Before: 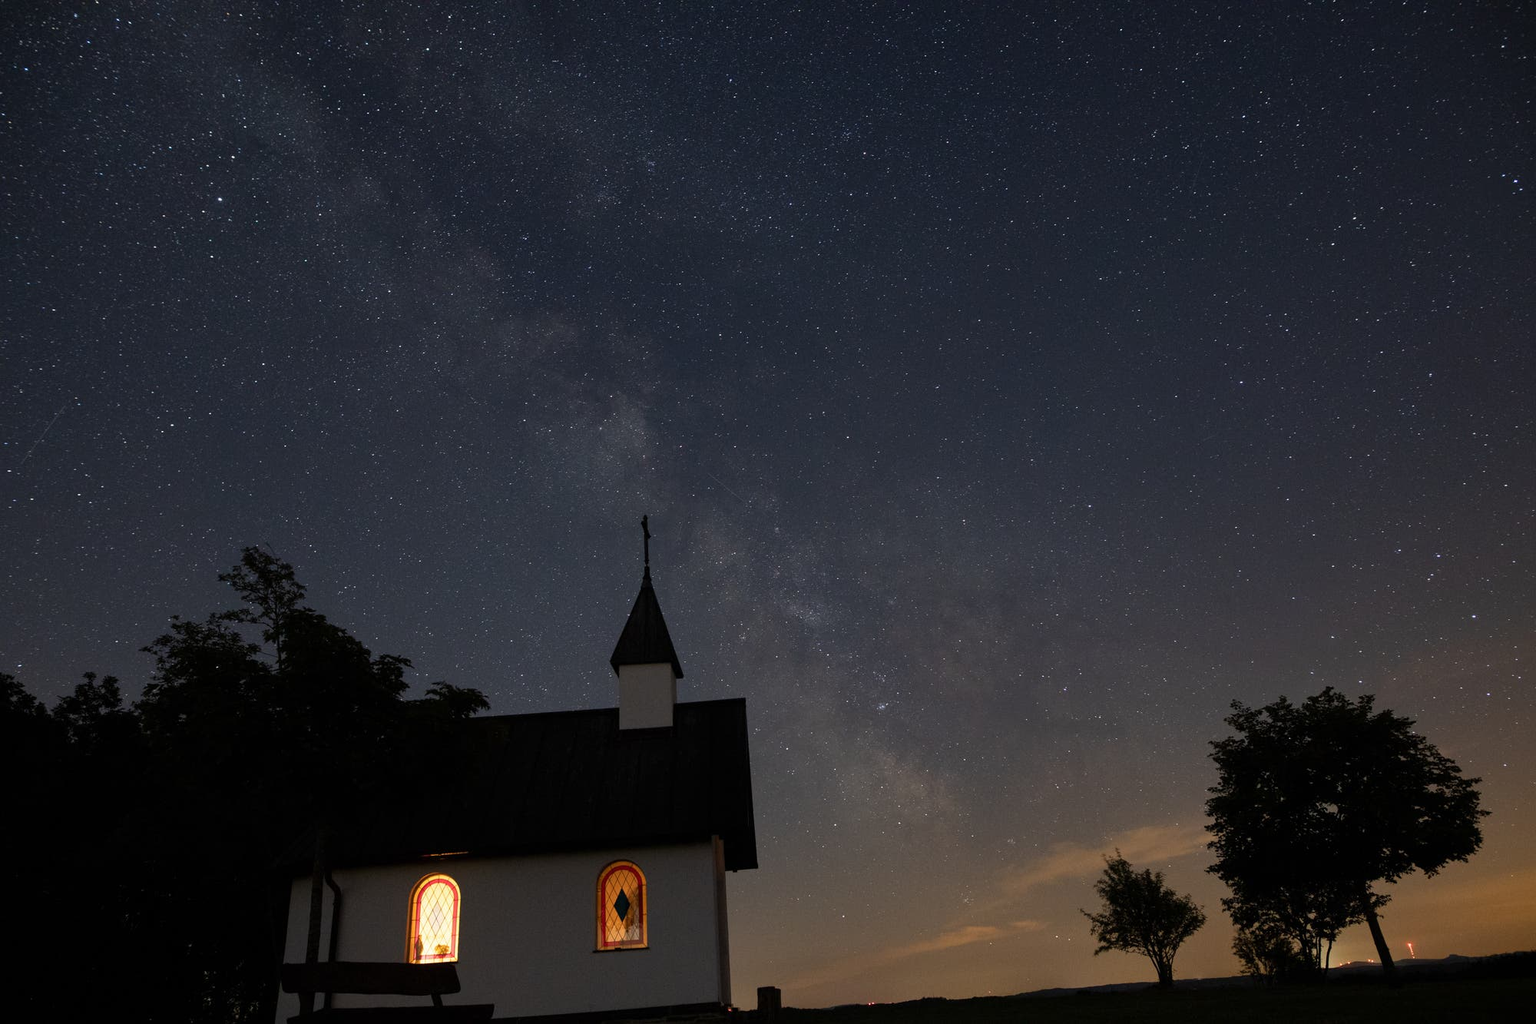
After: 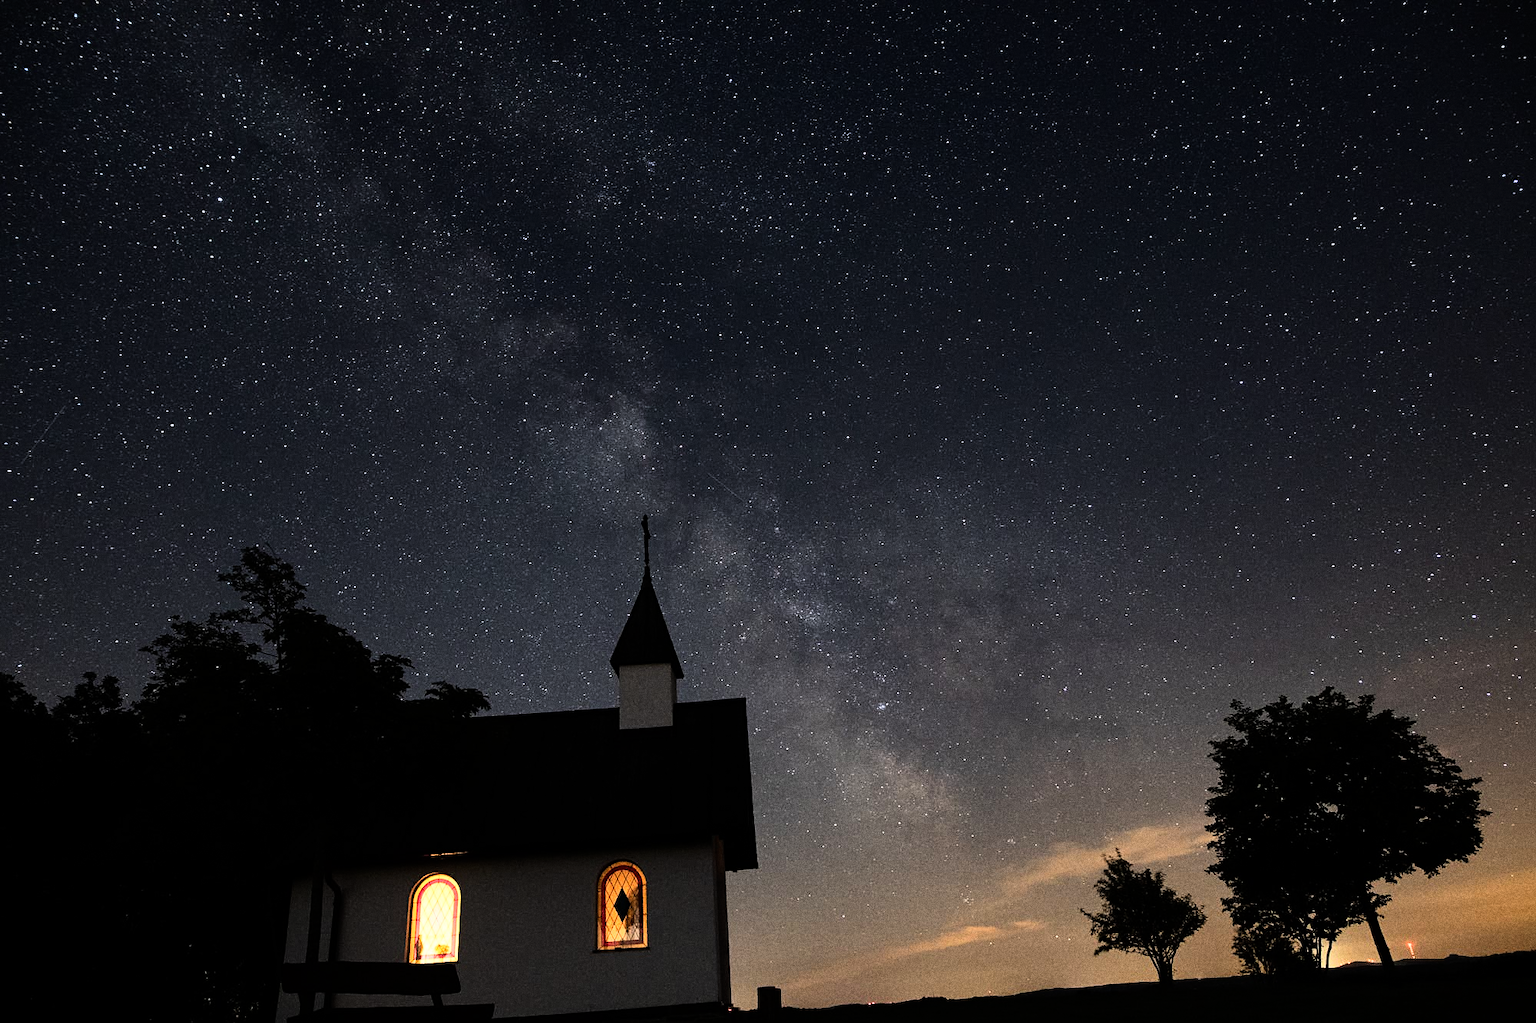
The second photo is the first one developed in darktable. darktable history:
rgb curve: curves: ch0 [(0, 0) (0.21, 0.15) (0.24, 0.21) (0.5, 0.75) (0.75, 0.96) (0.89, 0.99) (1, 1)]; ch1 [(0, 0.02) (0.21, 0.13) (0.25, 0.2) (0.5, 0.67) (0.75, 0.9) (0.89, 0.97) (1, 1)]; ch2 [(0, 0.02) (0.21, 0.13) (0.25, 0.2) (0.5, 0.67) (0.75, 0.9) (0.89, 0.97) (1, 1)], compensate middle gray true
grain: coarseness 0.09 ISO, strength 40%
sharpen: amount 0.2
